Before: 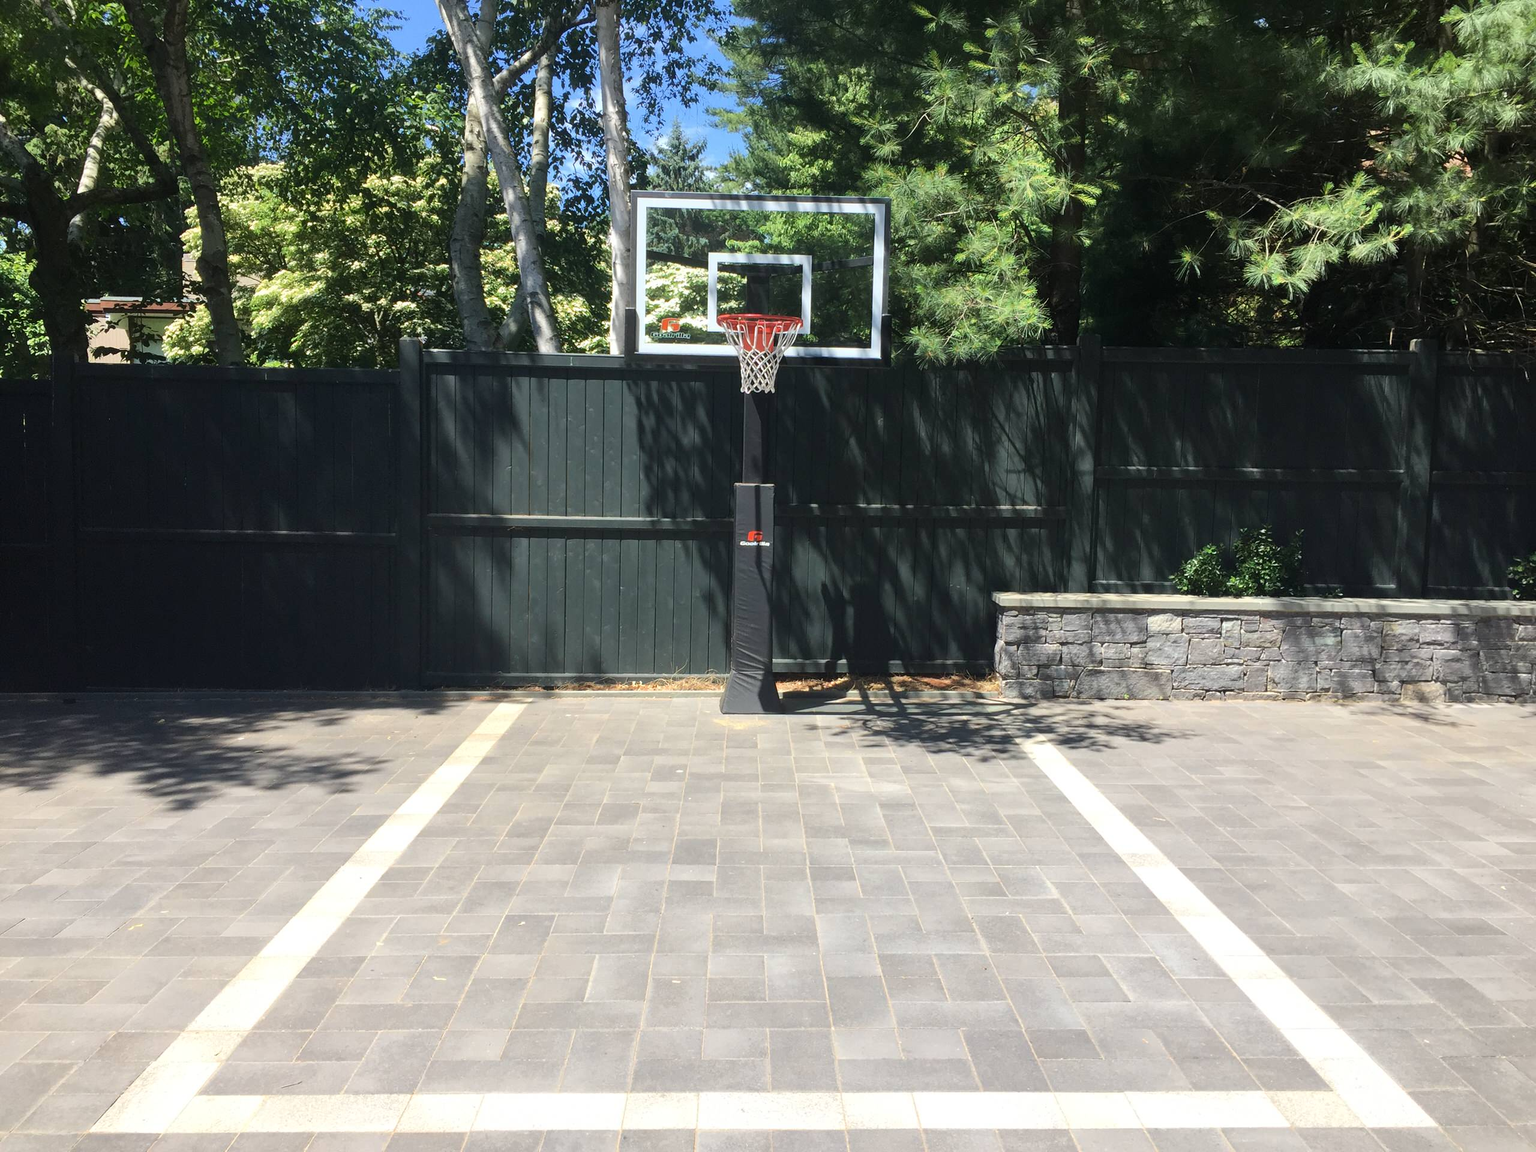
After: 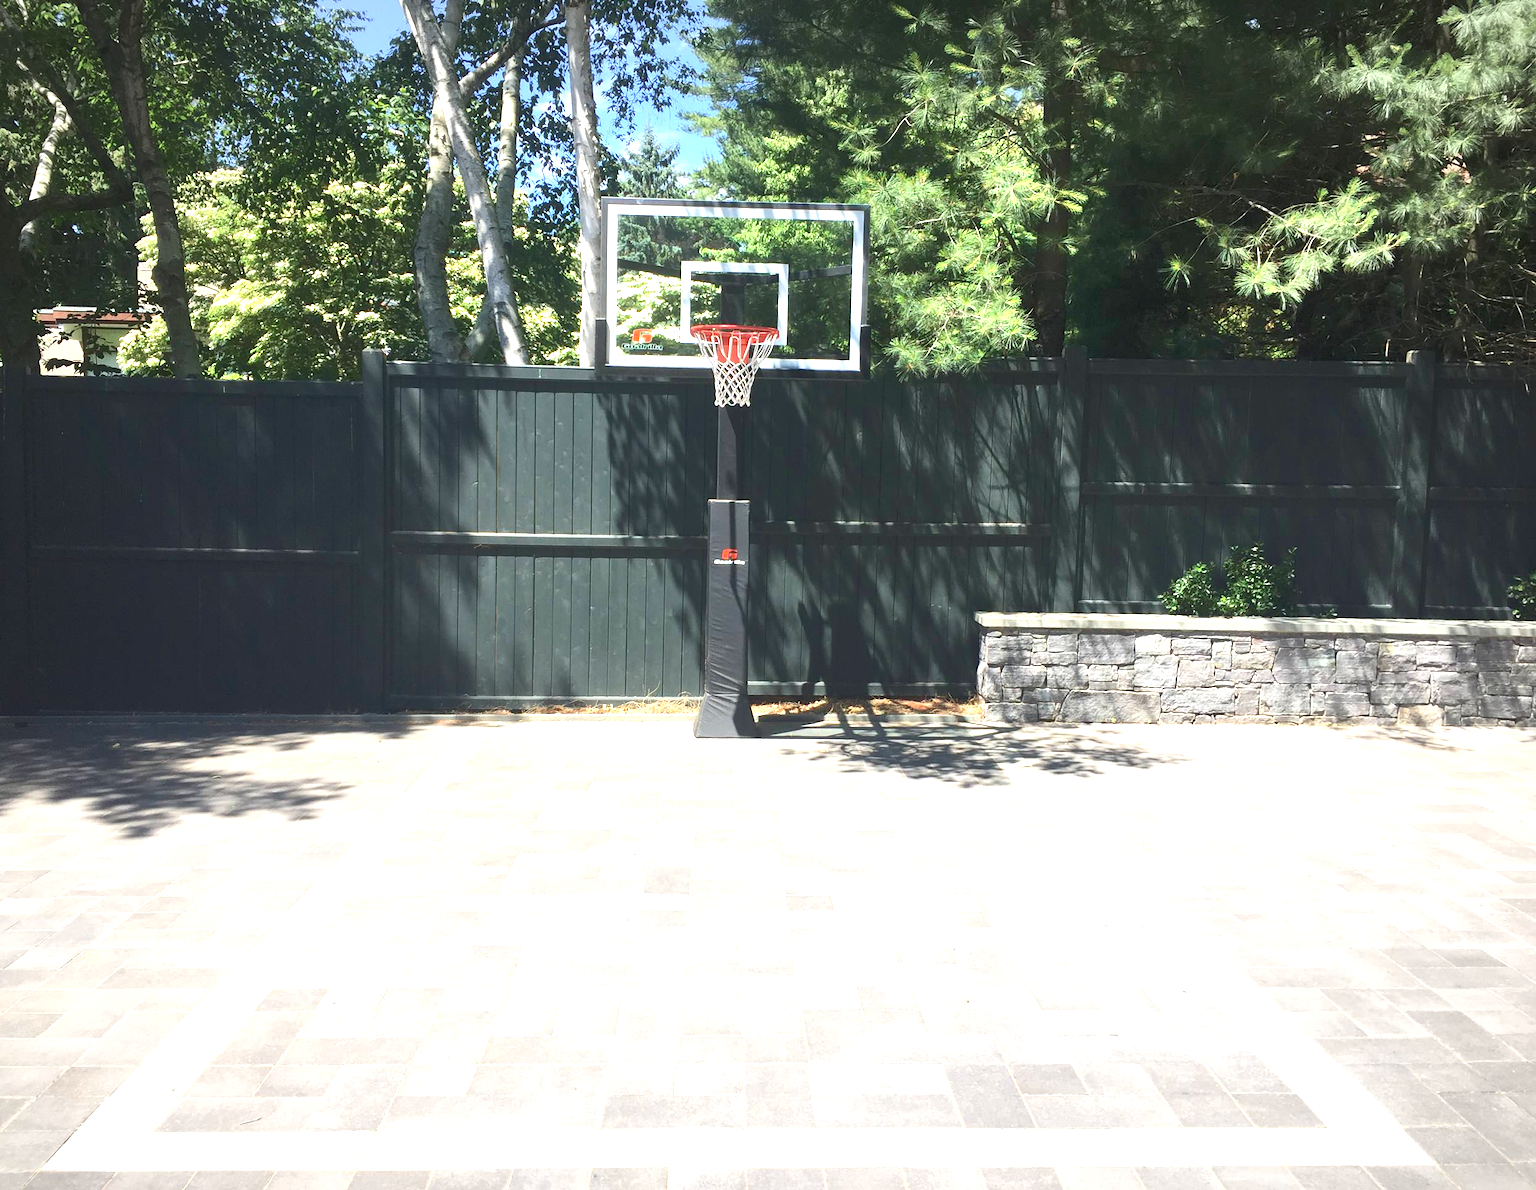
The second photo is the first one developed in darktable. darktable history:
exposure: exposure 1 EV, compensate highlight preservation false
crop and rotate: left 3.238%
rgb curve: curves: ch0 [(0, 0) (0.093, 0.159) (0.241, 0.265) (0.414, 0.42) (1, 1)], compensate middle gray true, preserve colors basic power
vignetting: fall-off radius 100%, width/height ratio 1.337
